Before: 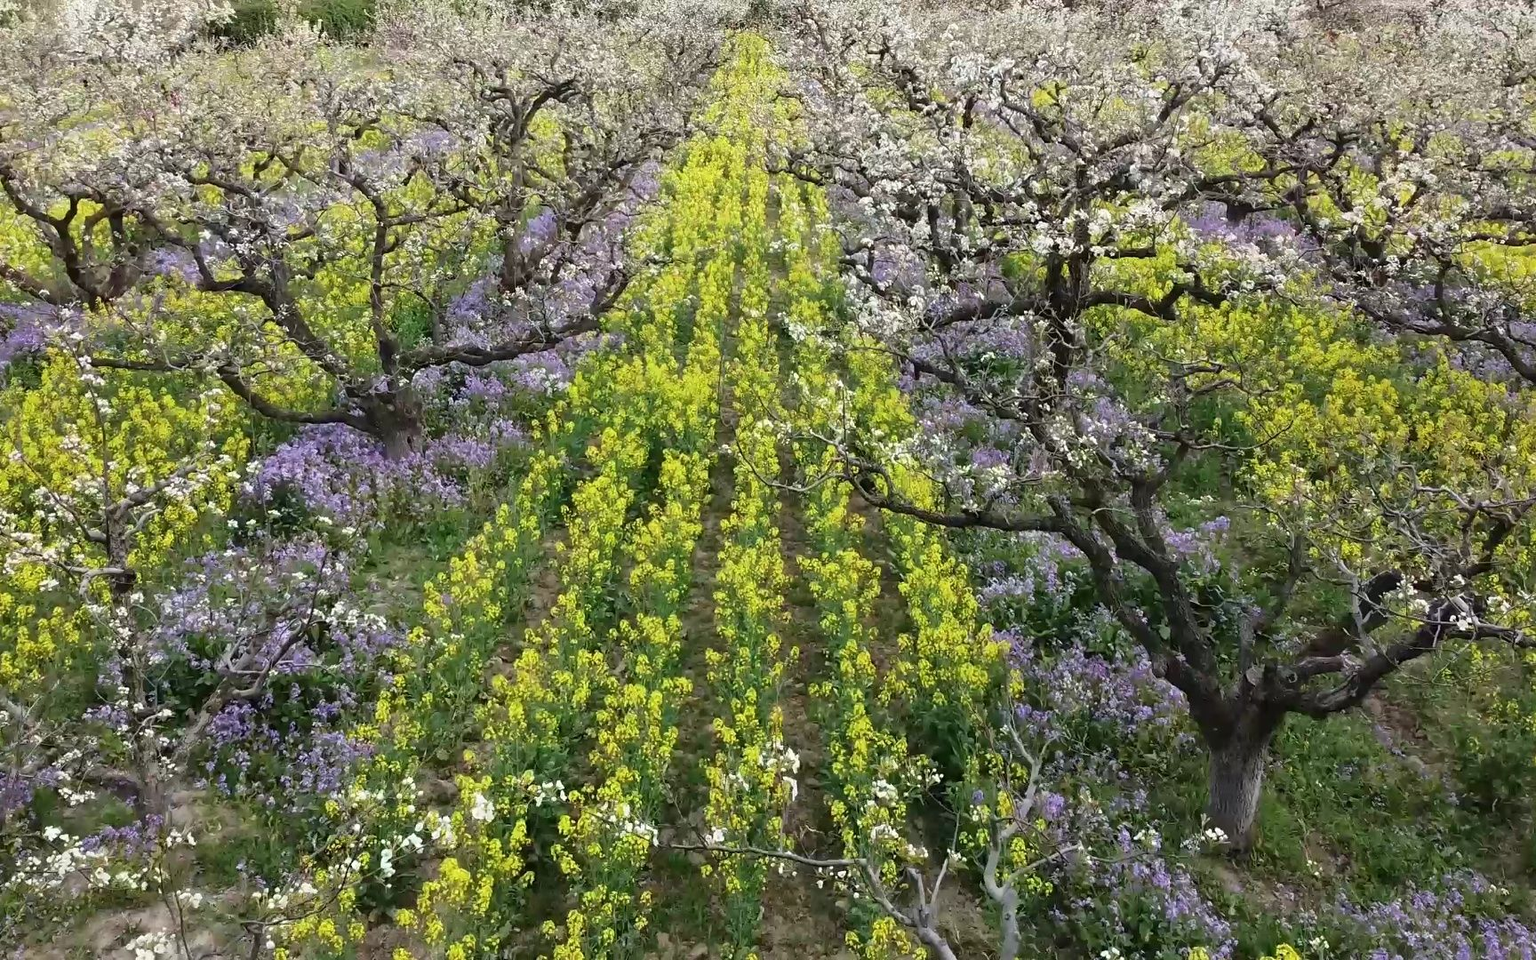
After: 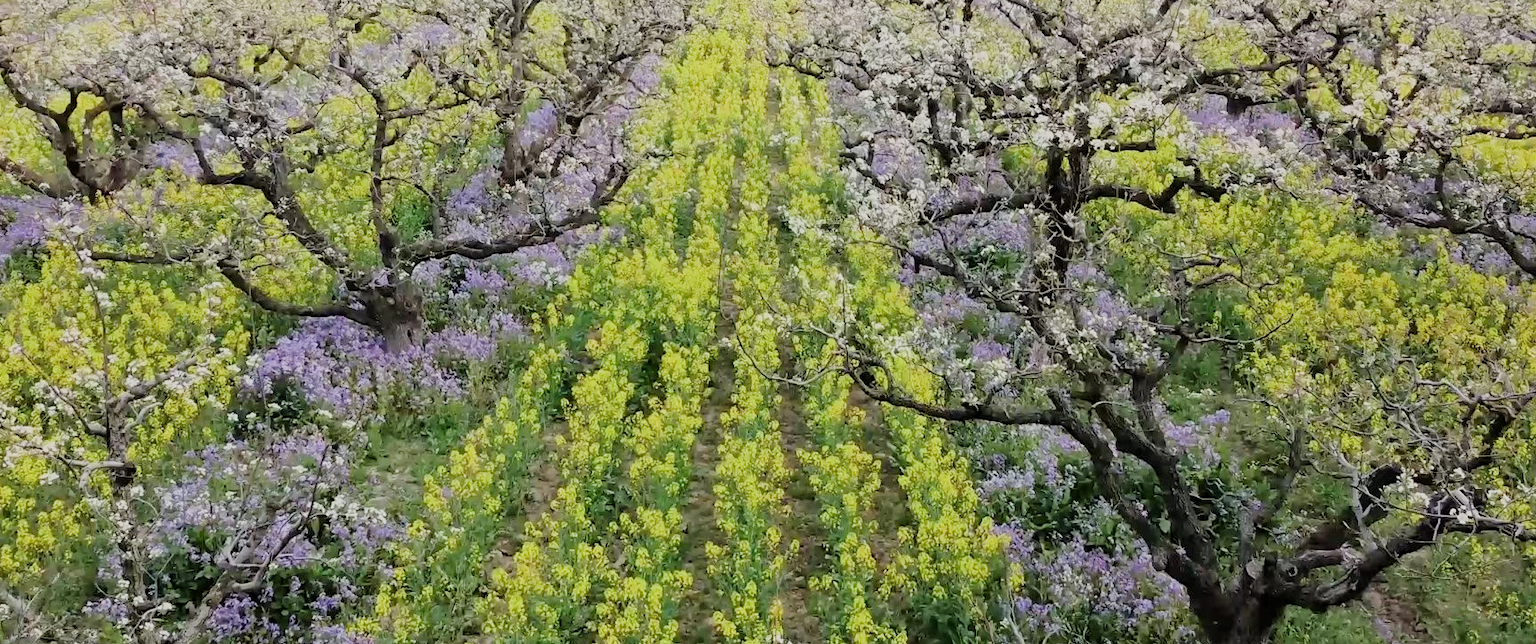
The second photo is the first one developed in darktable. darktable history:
crop: top 11.131%, bottom 21.668%
tone equalizer: mask exposure compensation -0.516 EV
exposure: black level correction 0.001, exposure 0.499 EV, compensate highlight preservation false
filmic rgb: middle gray luminance 29.85%, black relative exposure -9.03 EV, white relative exposure 7 EV, target black luminance 0%, hardness 2.92, latitude 2.71%, contrast 0.961, highlights saturation mix 6.38%, shadows ↔ highlights balance 12.38%
